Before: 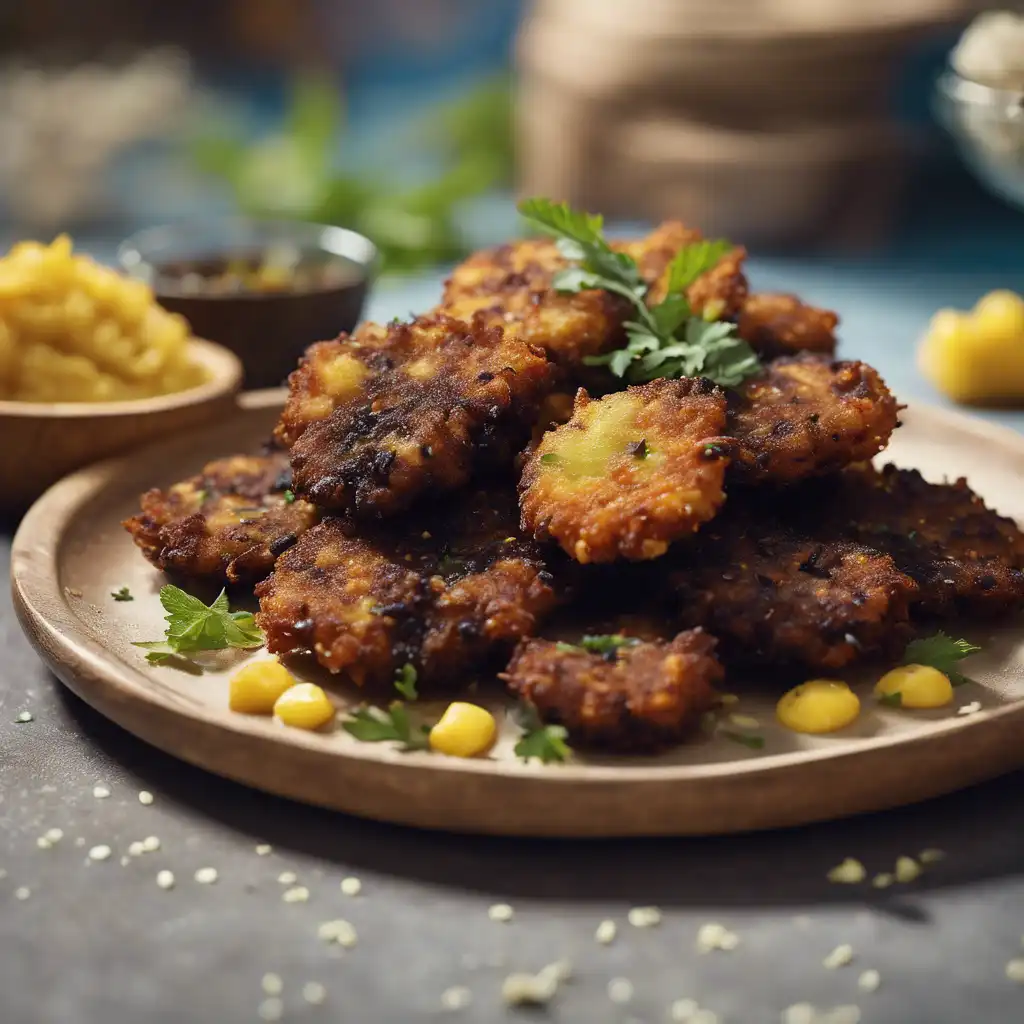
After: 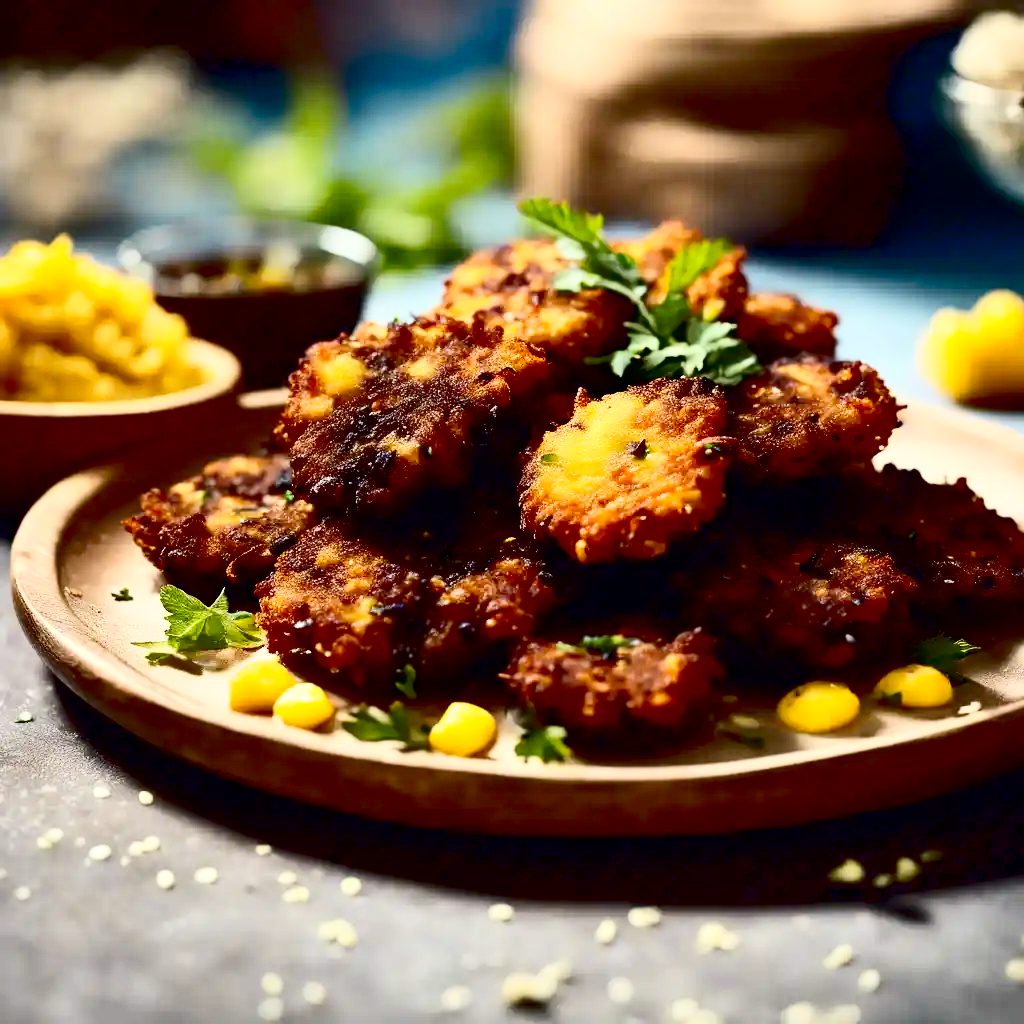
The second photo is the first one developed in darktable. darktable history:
exposure: black level correction 0.031, exposure 0.304 EV, compensate highlight preservation false
contrast brightness saturation: contrast 0.4, brightness 0.1, saturation 0.21
